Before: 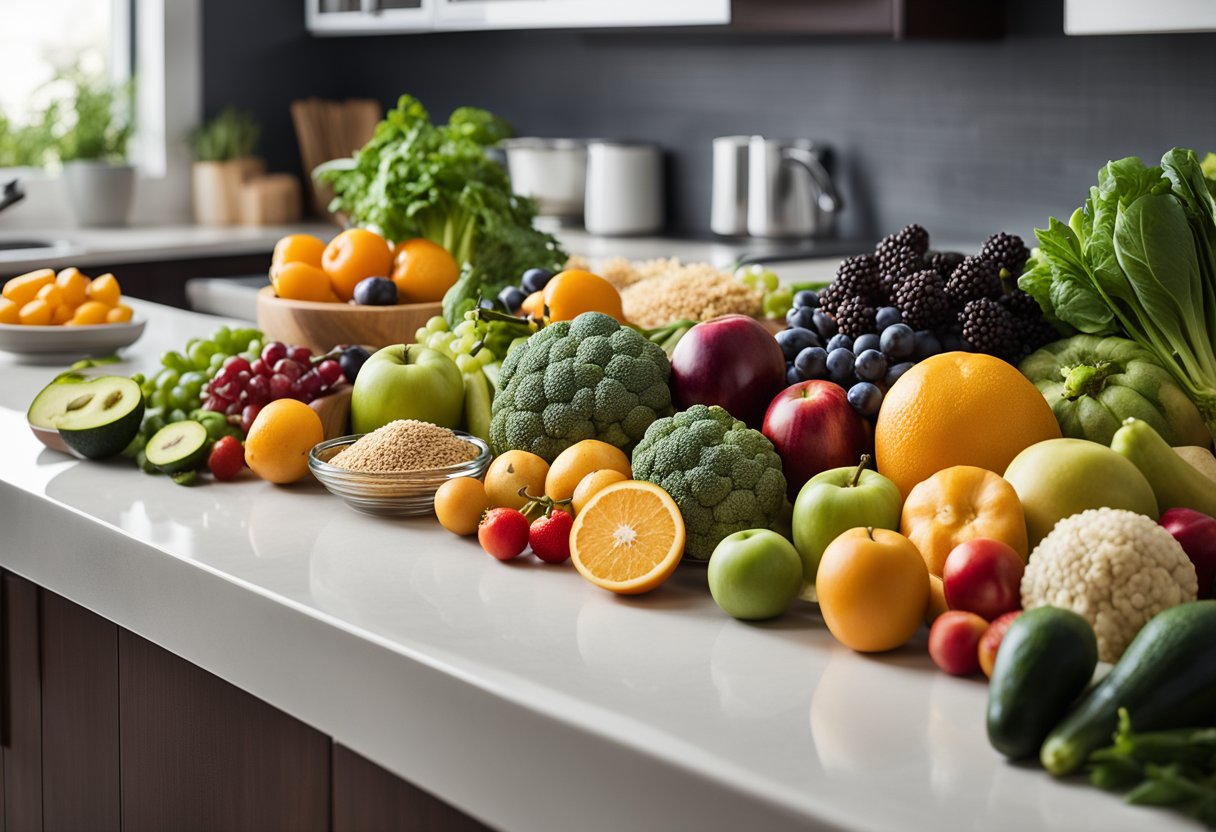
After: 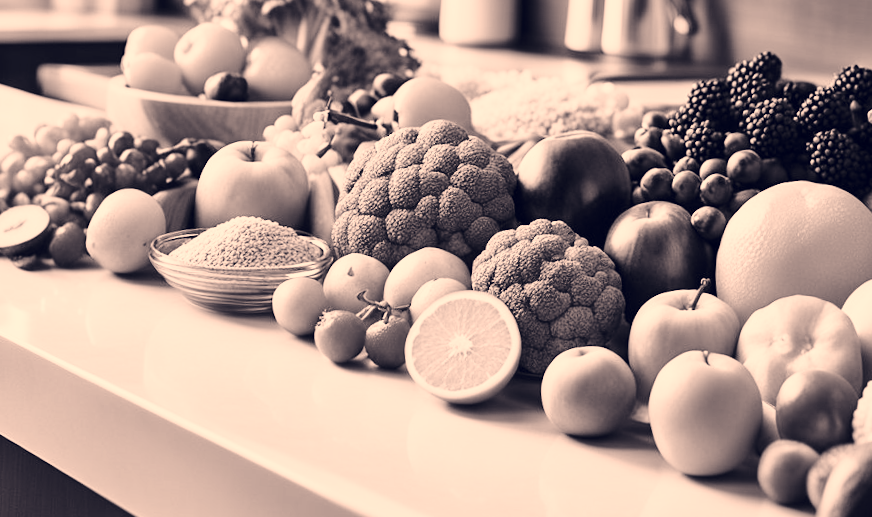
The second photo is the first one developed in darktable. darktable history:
crop and rotate: angle -3.37°, left 9.79%, top 20.73%, right 12.42%, bottom 11.82%
contrast brightness saturation: saturation -1
base curve: curves: ch0 [(0, 0) (0.028, 0.03) (0.121, 0.232) (0.46, 0.748) (0.859, 0.968) (1, 1)], preserve colors none
color correction: highlights a* 19.59, highlights b* 27.49, shadows a* 3.46, shadows b* -17.28, saturation 0.73
